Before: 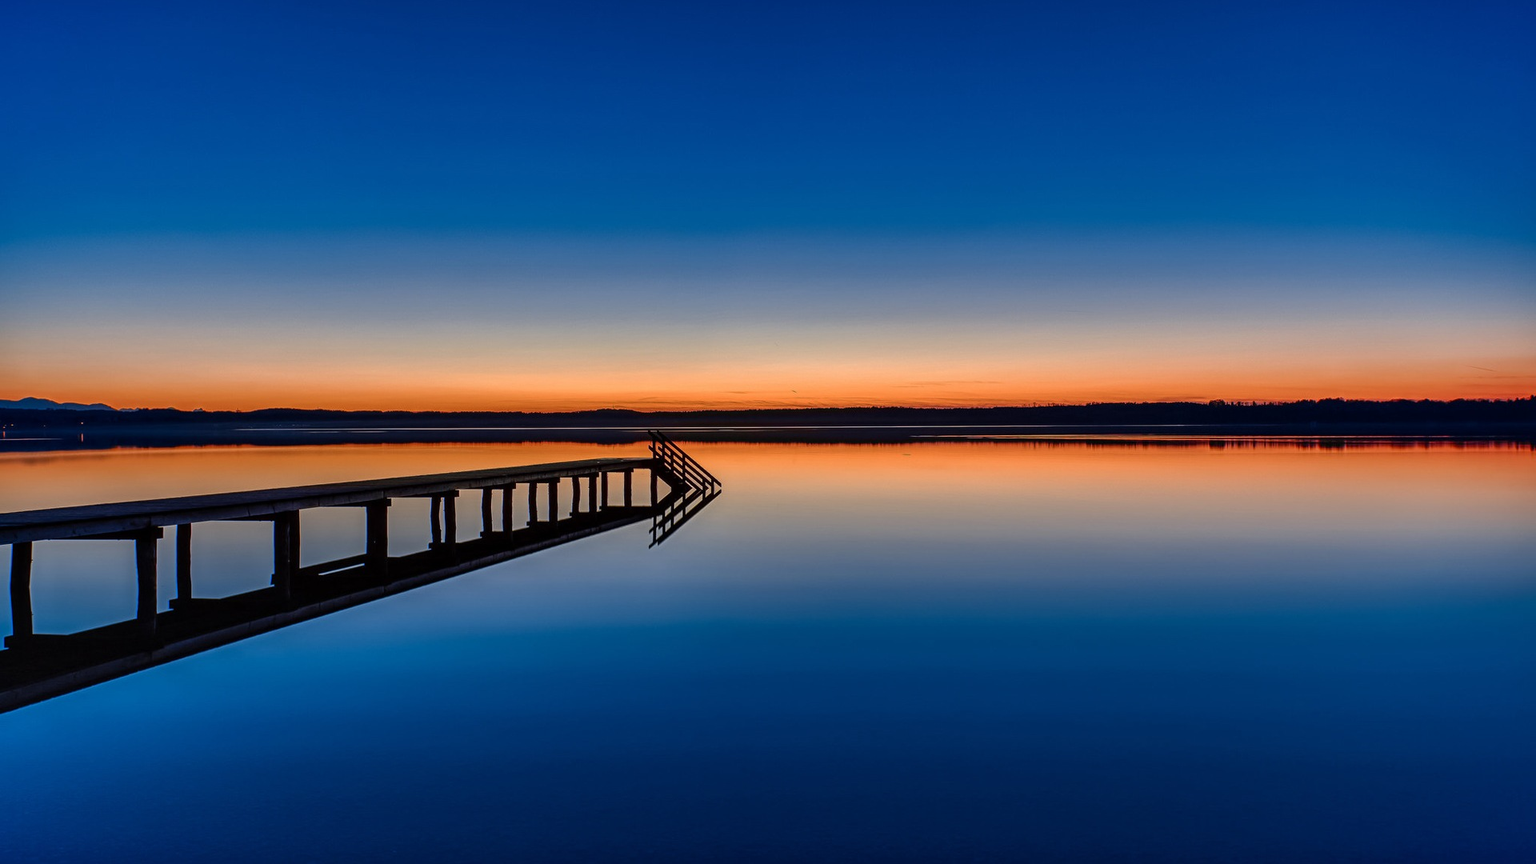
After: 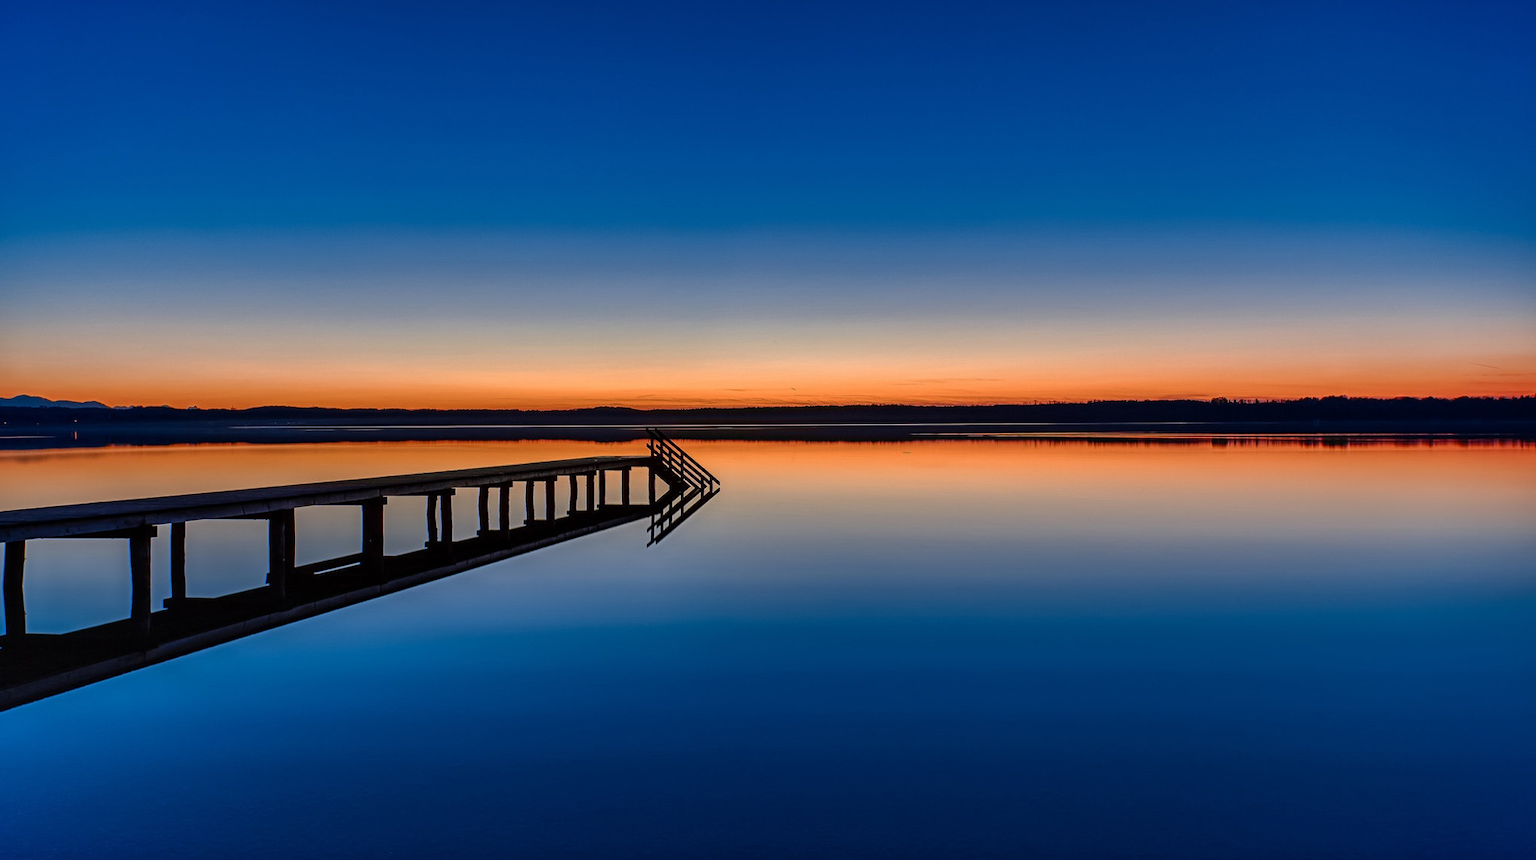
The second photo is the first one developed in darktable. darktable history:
crop: left 0.496%, top 0.689%, right 0.246%, bottom 0.482%
